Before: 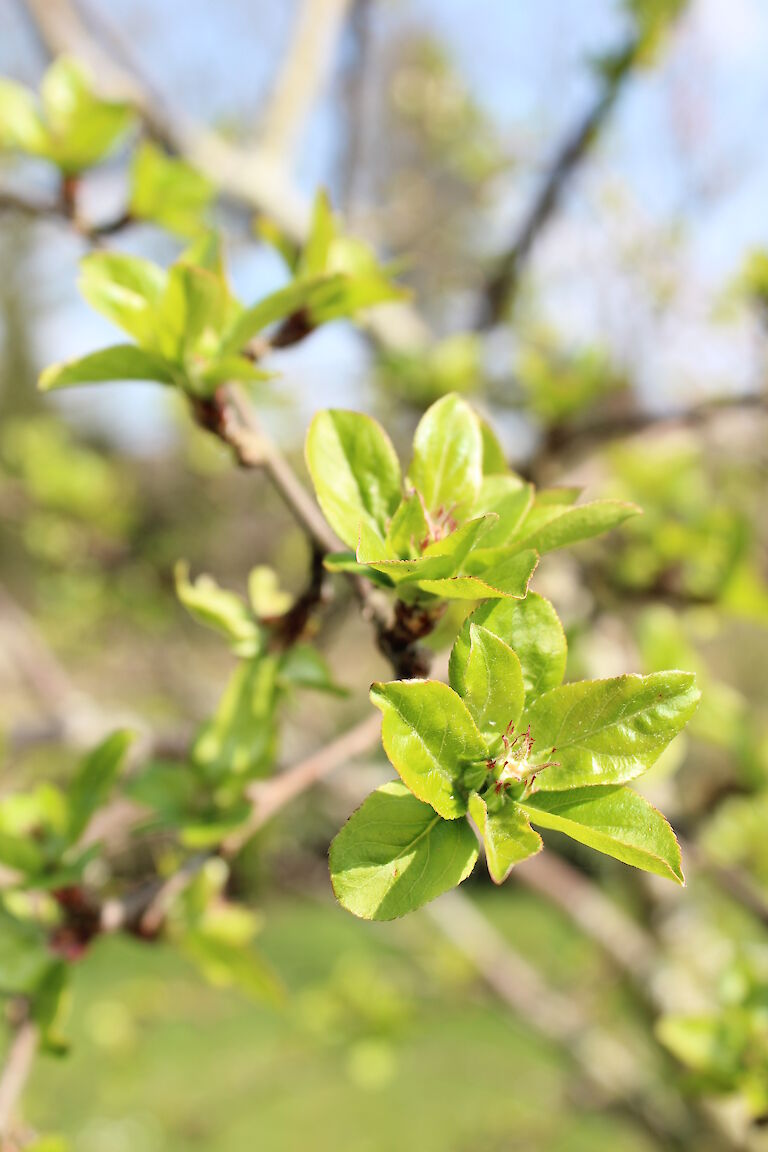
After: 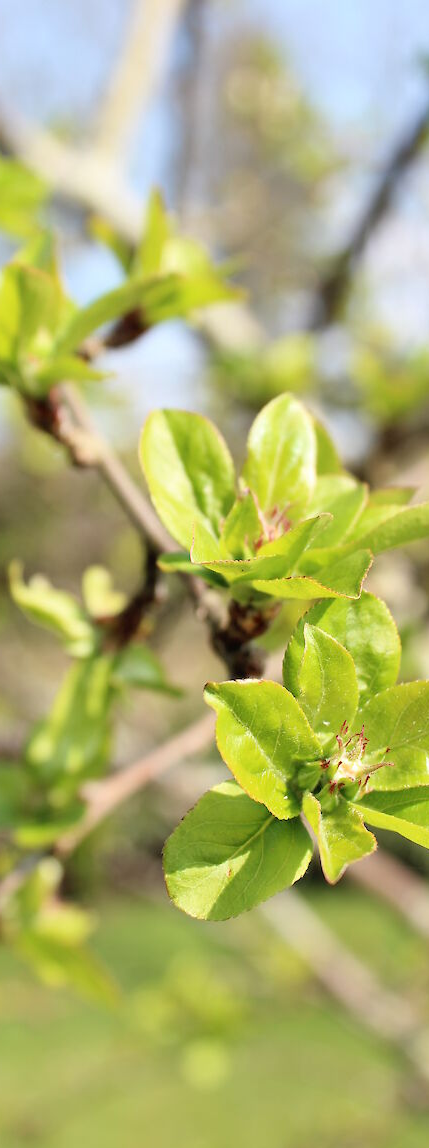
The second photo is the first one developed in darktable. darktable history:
exposure: compensate highlight preservation false
crop: left 21.674%, right 22.086%
